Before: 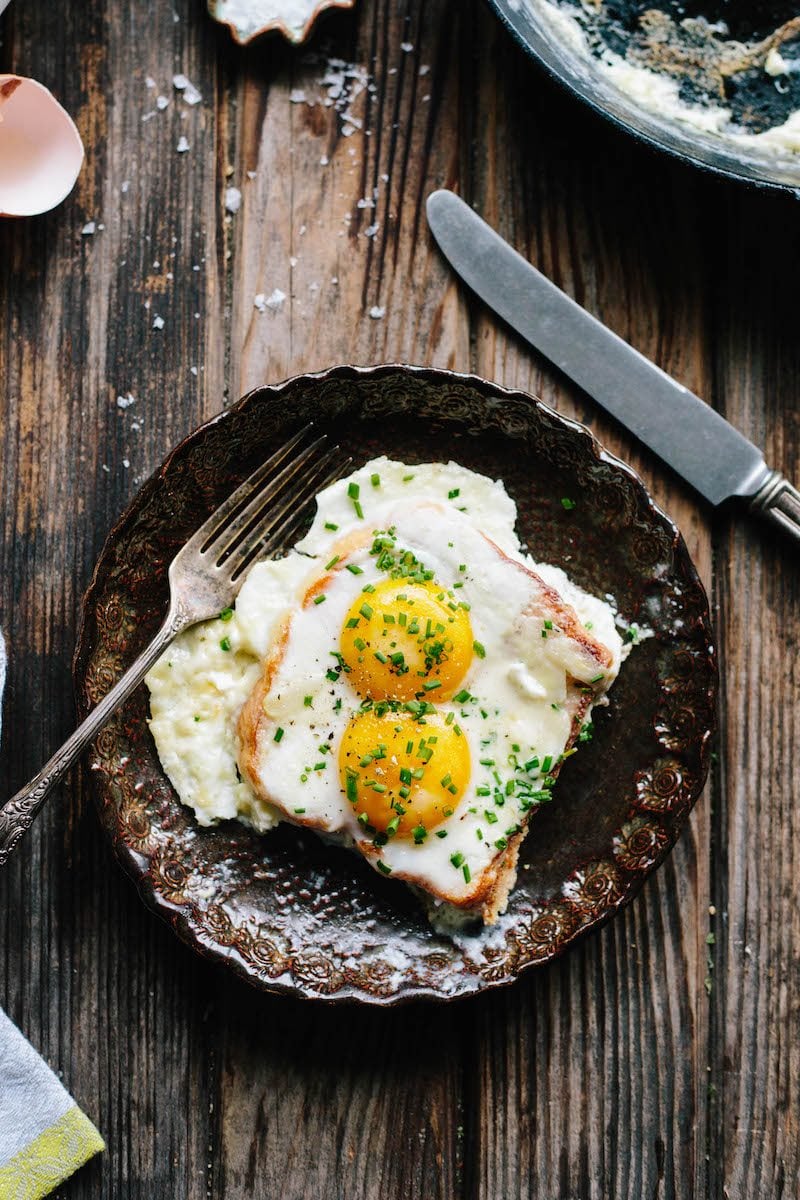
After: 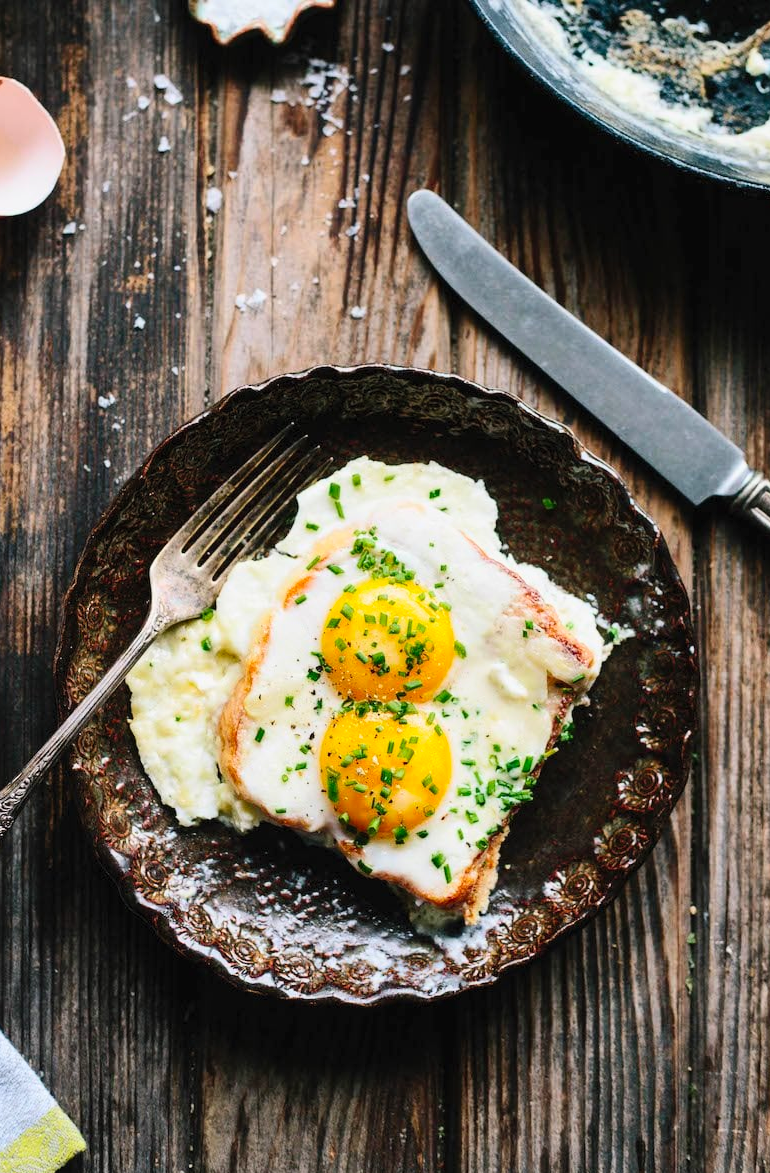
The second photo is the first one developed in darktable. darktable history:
contrast brightness saturation: contrast 0.2, brightness 0.16, saturation 0.22
crop and rotate: left 2.536%, right 1.107%, bottom 2.246%
exposure: exposure -0.151 EV, compensate highlight preservation false
